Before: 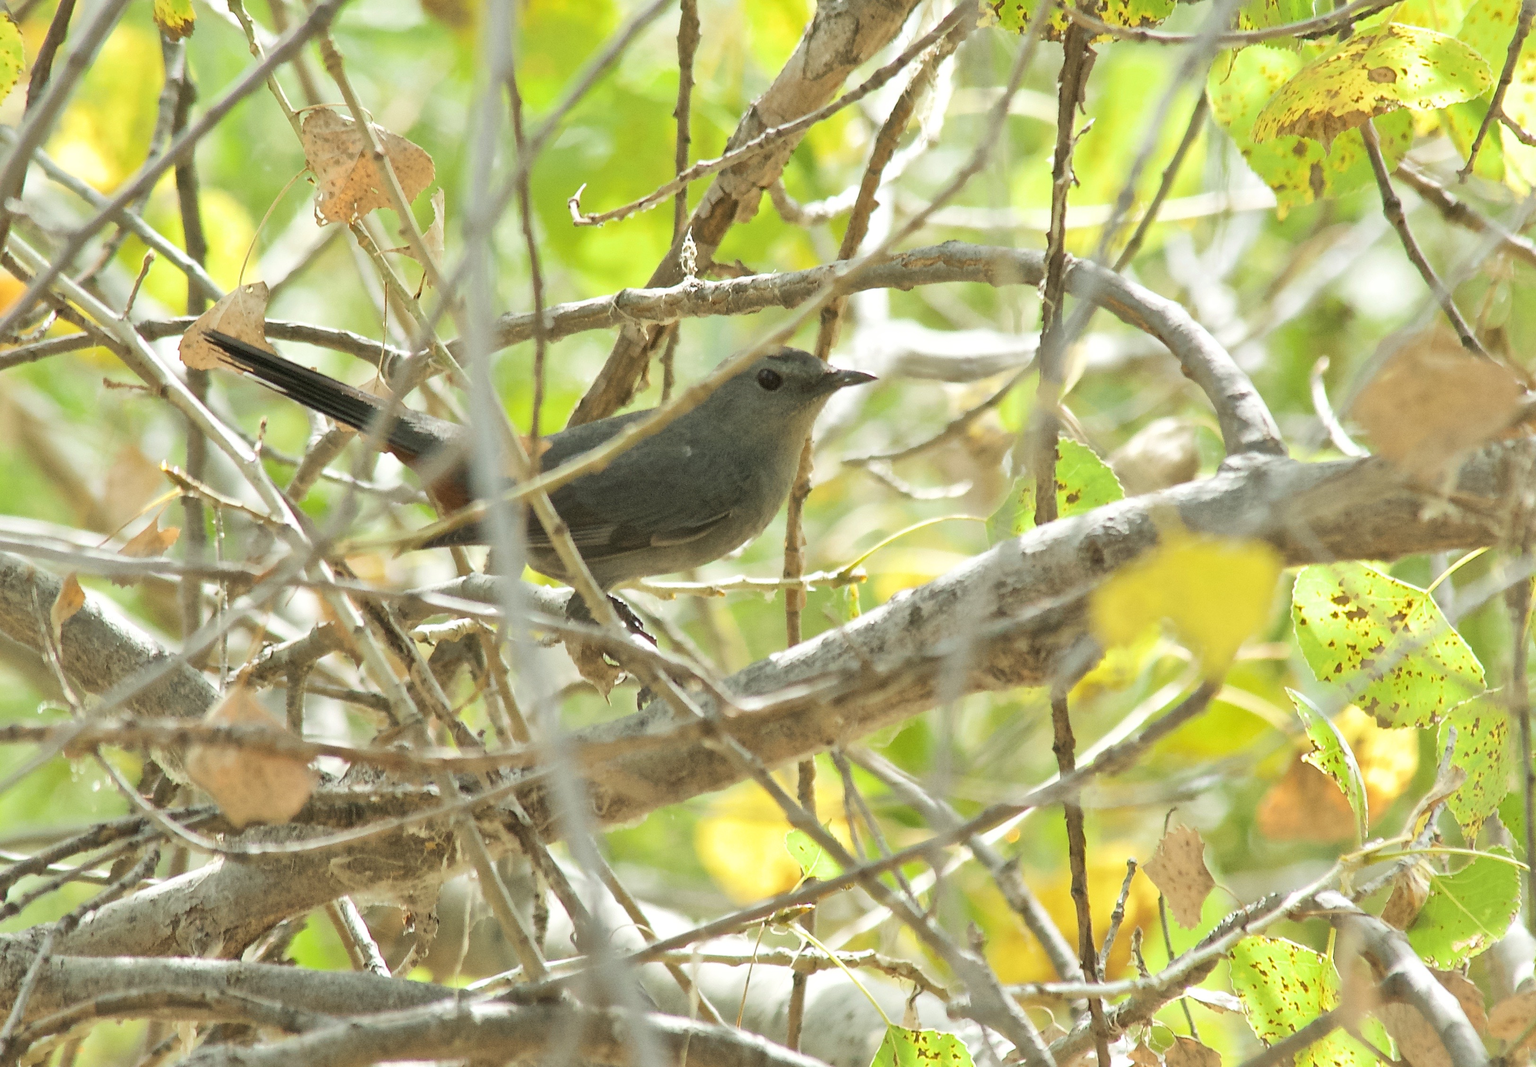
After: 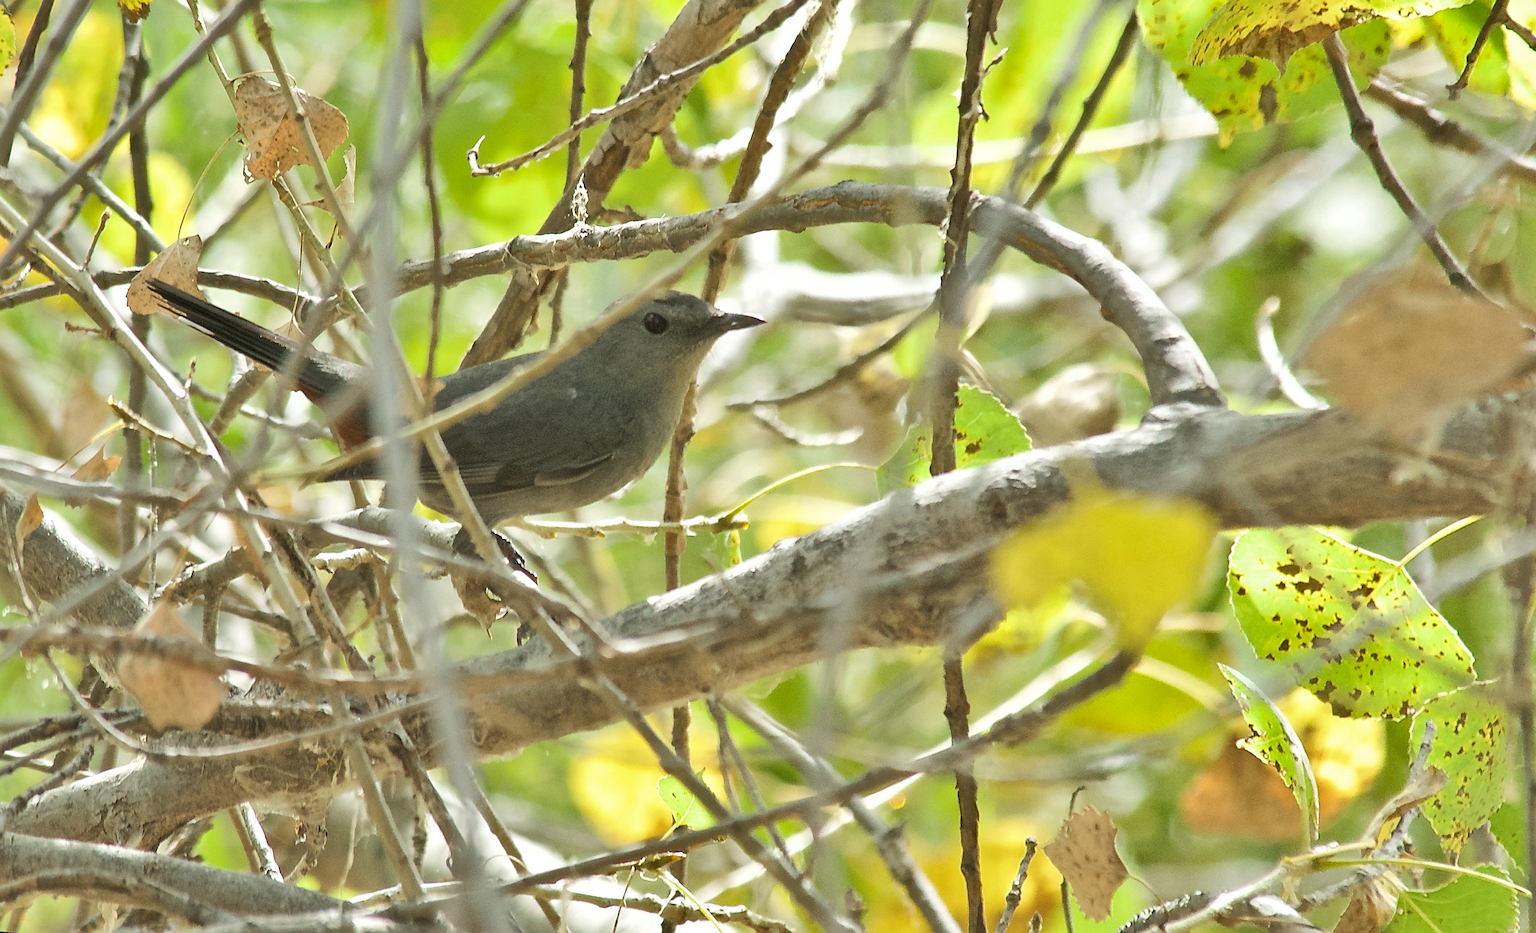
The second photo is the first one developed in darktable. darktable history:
sharpen: on, module defaults
shadows and highlights: shadows 32.83, highlights -47.7, soften with gaussian
rotate and perspective: rotation 1.69°, lens shift (vertical) -0.023, lens shift (horizontal) -0.291, crop left 0.025, crop right 0.988, crop top 0.092, crop bottom 0.842
